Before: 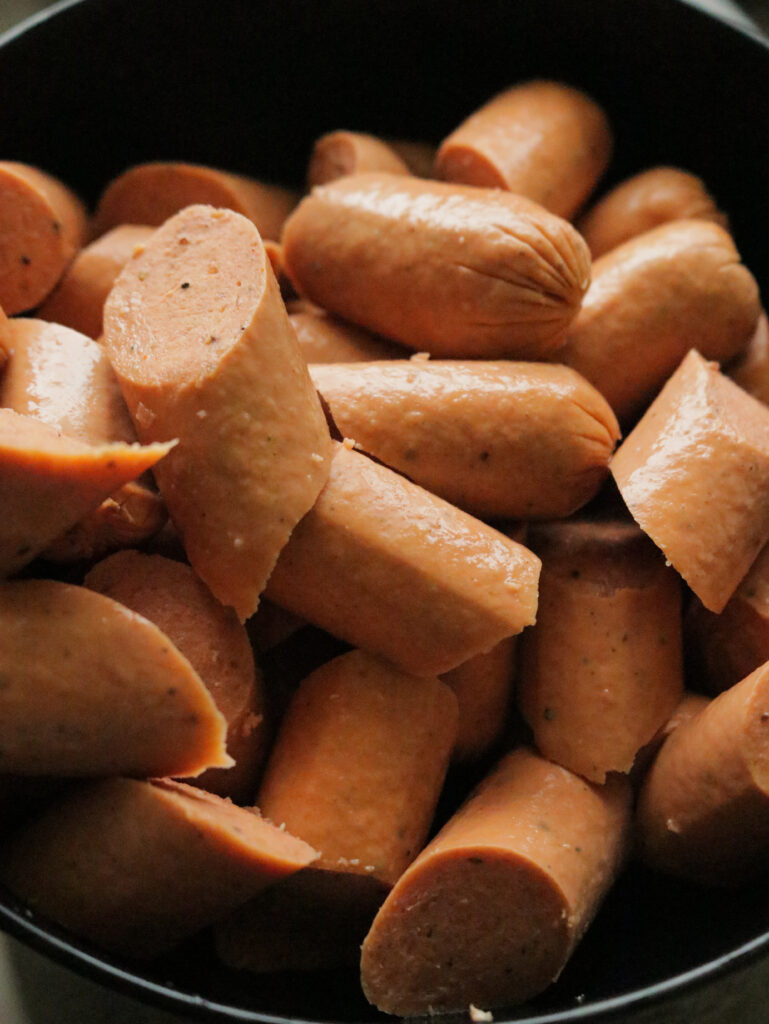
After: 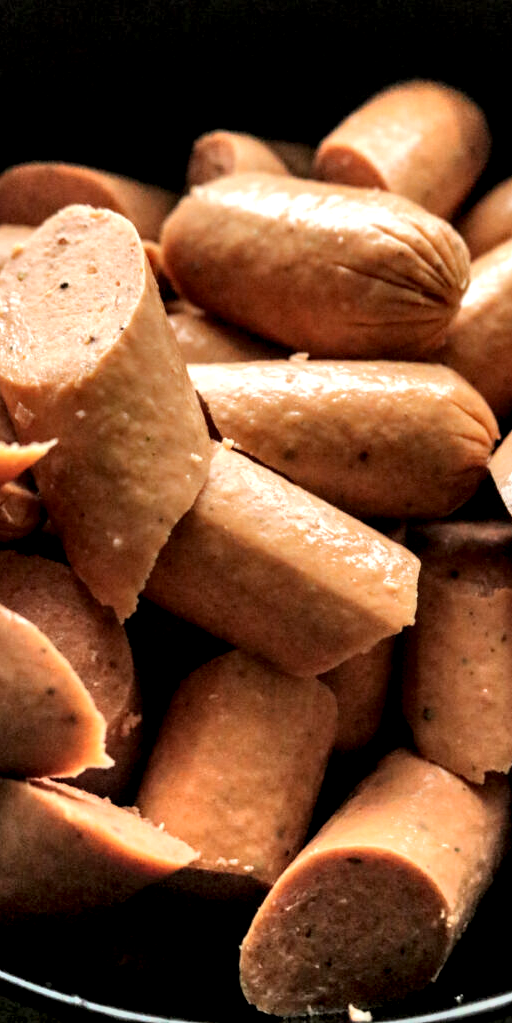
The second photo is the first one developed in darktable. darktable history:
shadows and highlights: low approximation 0.01, soften with gaussian
local contrast: highlights 80%, shadows 57%, detail 175%, midtone range 0.602
crop and rotate: left 15.754%, right 17.579%
